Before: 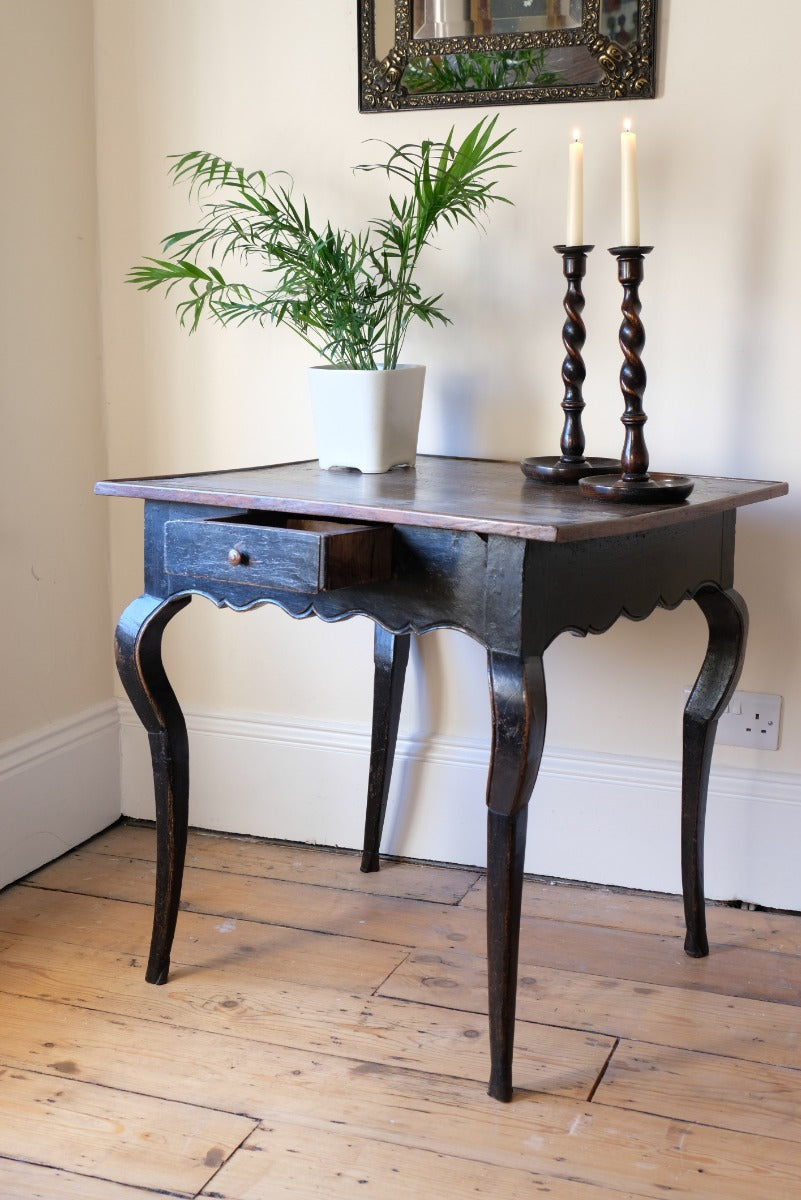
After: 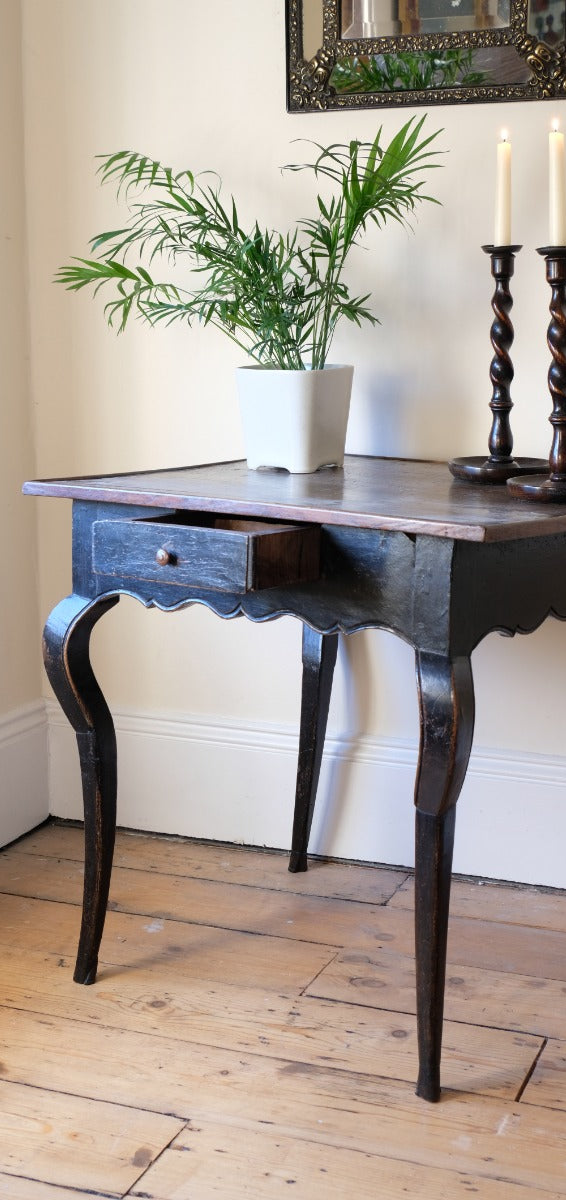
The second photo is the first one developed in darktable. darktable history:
crop and rotate: left 9.011%, right 20.289%
